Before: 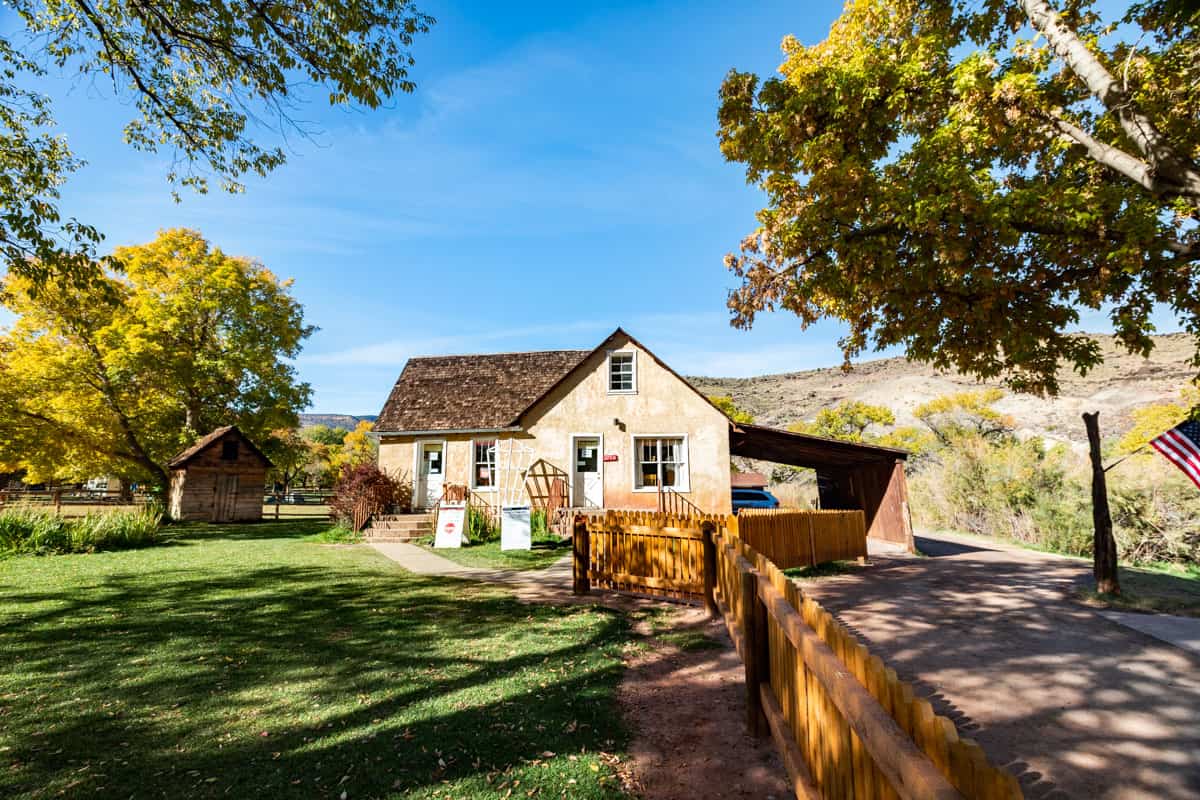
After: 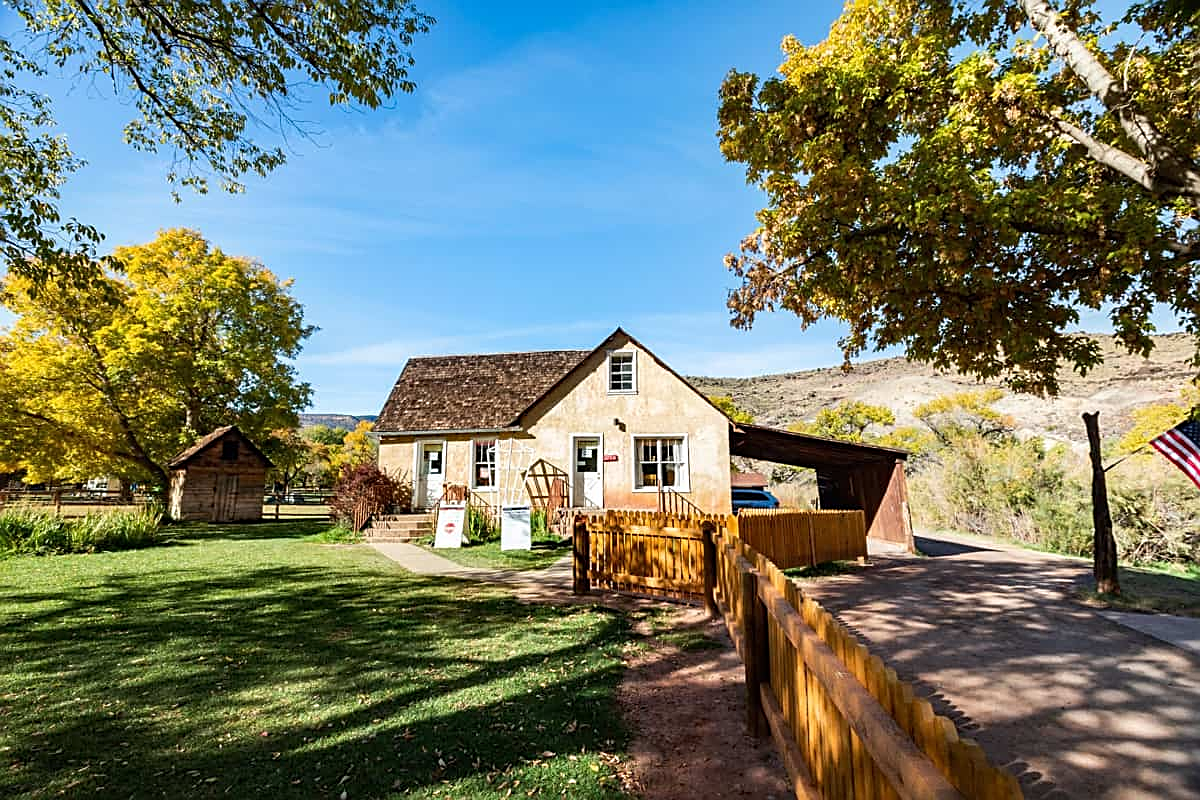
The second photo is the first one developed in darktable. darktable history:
sharpen: amount 0.575
